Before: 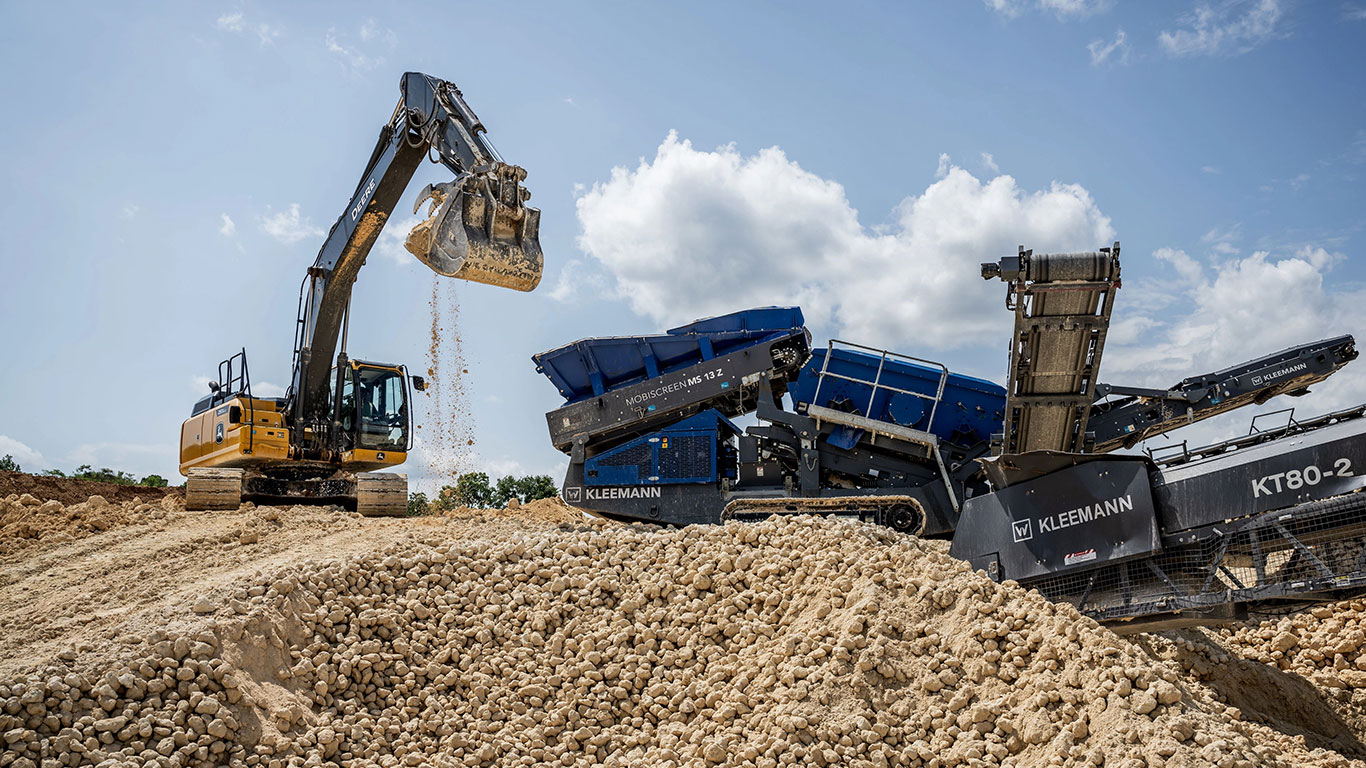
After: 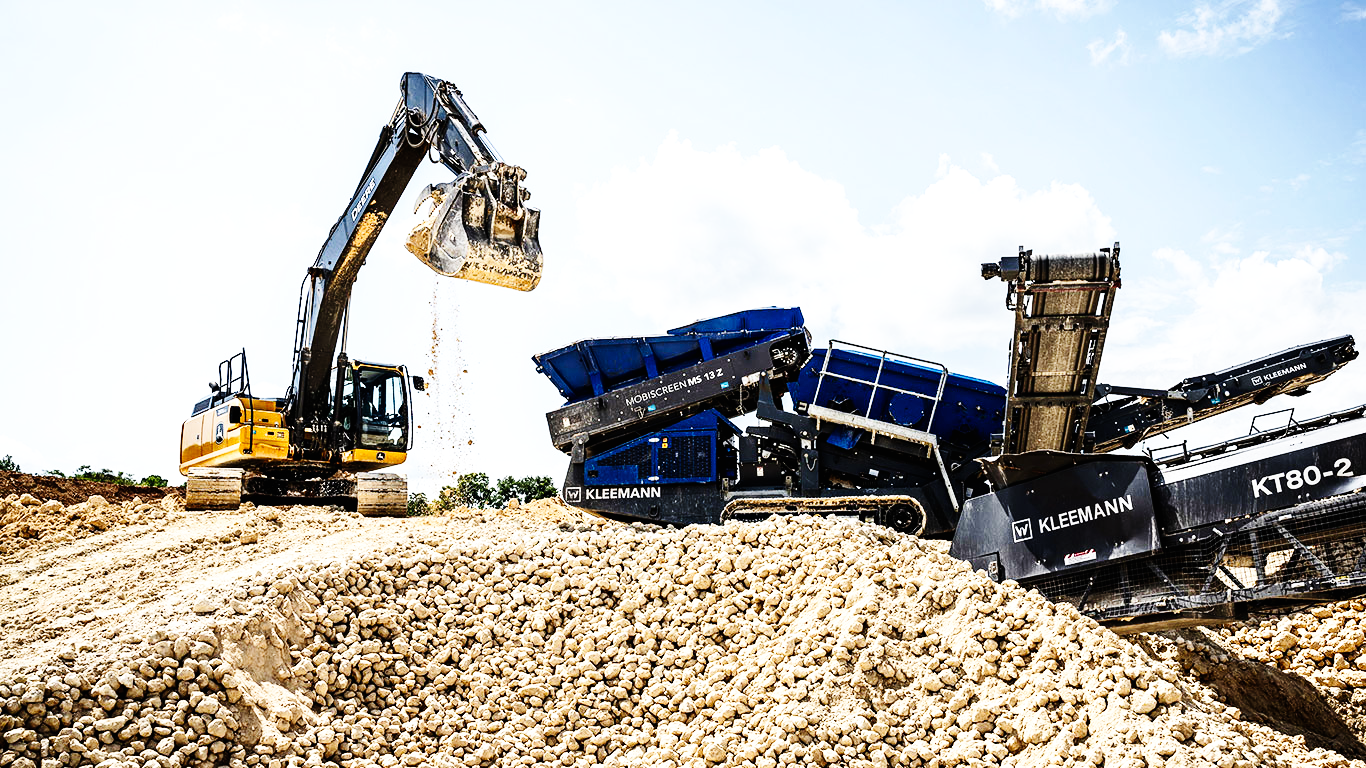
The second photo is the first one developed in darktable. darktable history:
base curve: curves: ch0 [(0, 0) (0, 0) (0.002, 0.001) (0.008, 0.003) (0.019, 0.011) (0.037, 0.037) (0.064, 0.11) (0.102, 0.232) (0.152, 0.379) (0.216, 0.524) (0.296, 0.665) (0.394, 0.789) (0.512, 0.881) (0.651, 0.945) (0.813, 0.986) (1, 1)], preserve colors none
tone equalizer: -8 EV -0.75 EV, -7 EV -0.7 EV, -6 EV -0.6 EV, -5 EV -0.4 EV, -3 EV 0.4 EV, -2 EV 0.6 EV, -1 EV 0.7 EV, +0 EV 0.75 EV, edges refinement/feathering 500, mask exposure compensation -1.57 EV, preserve details no
